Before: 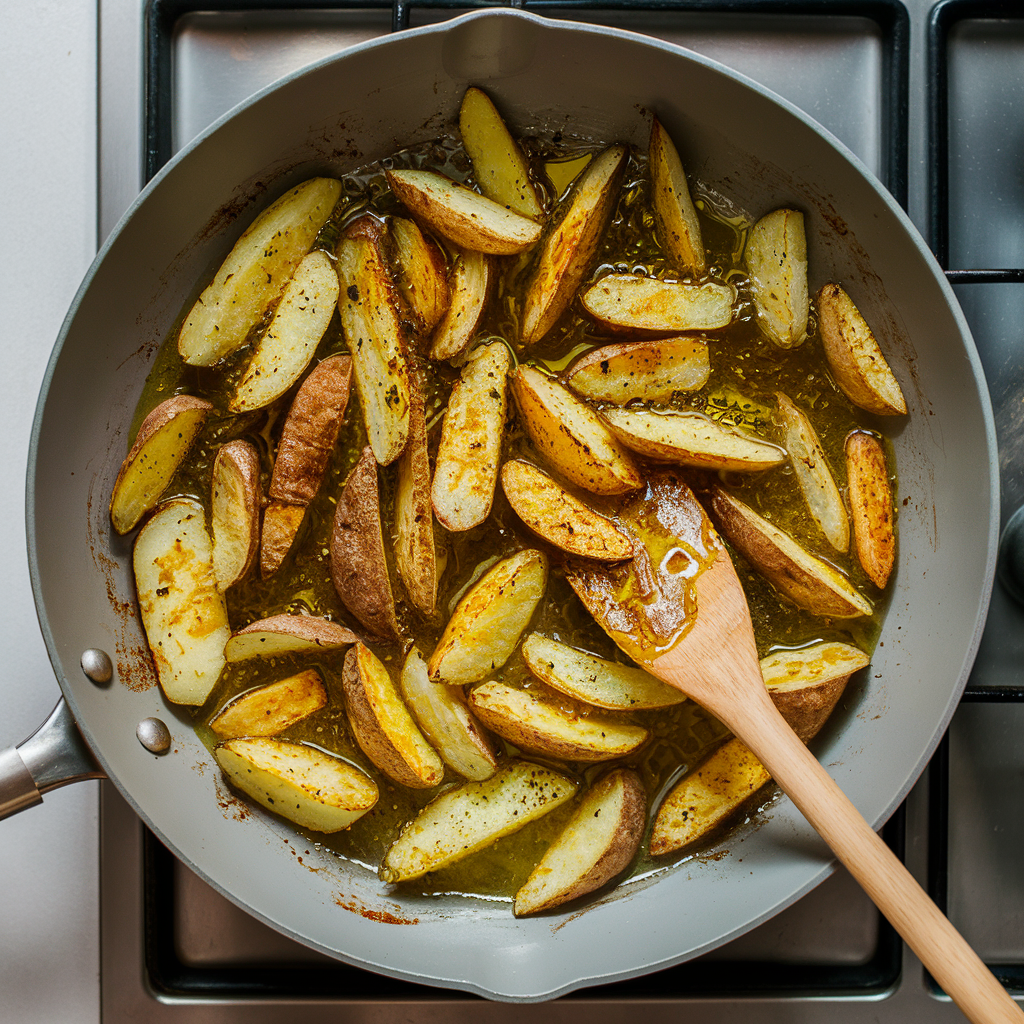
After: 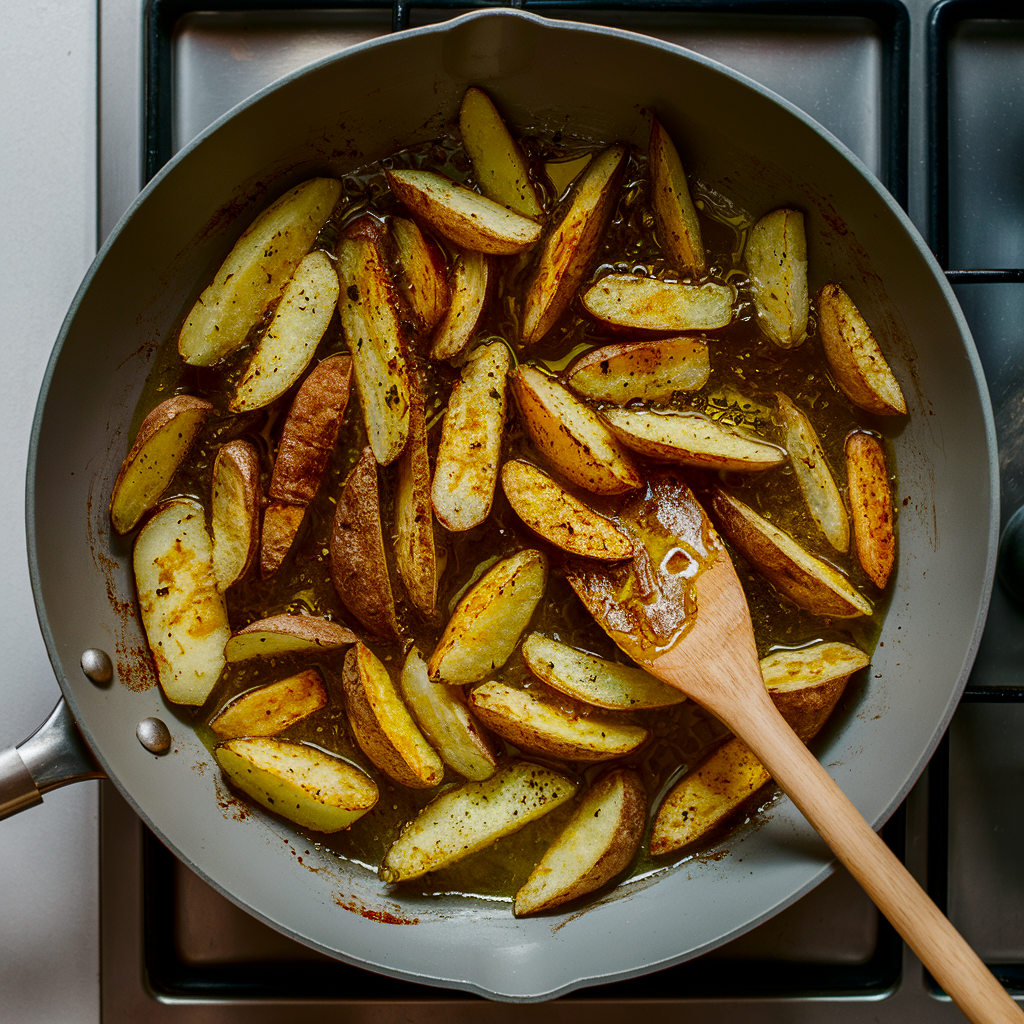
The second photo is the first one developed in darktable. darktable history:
shadows and highlights: radius 93.07, shadows -14.46, white point adjustment 0.23, highlights 31.48, compress 48.23%, highlights color adjustment 52.79%, soften with gaussian
contrast brightness saturation: brightness -0.2, saturation 0.08
